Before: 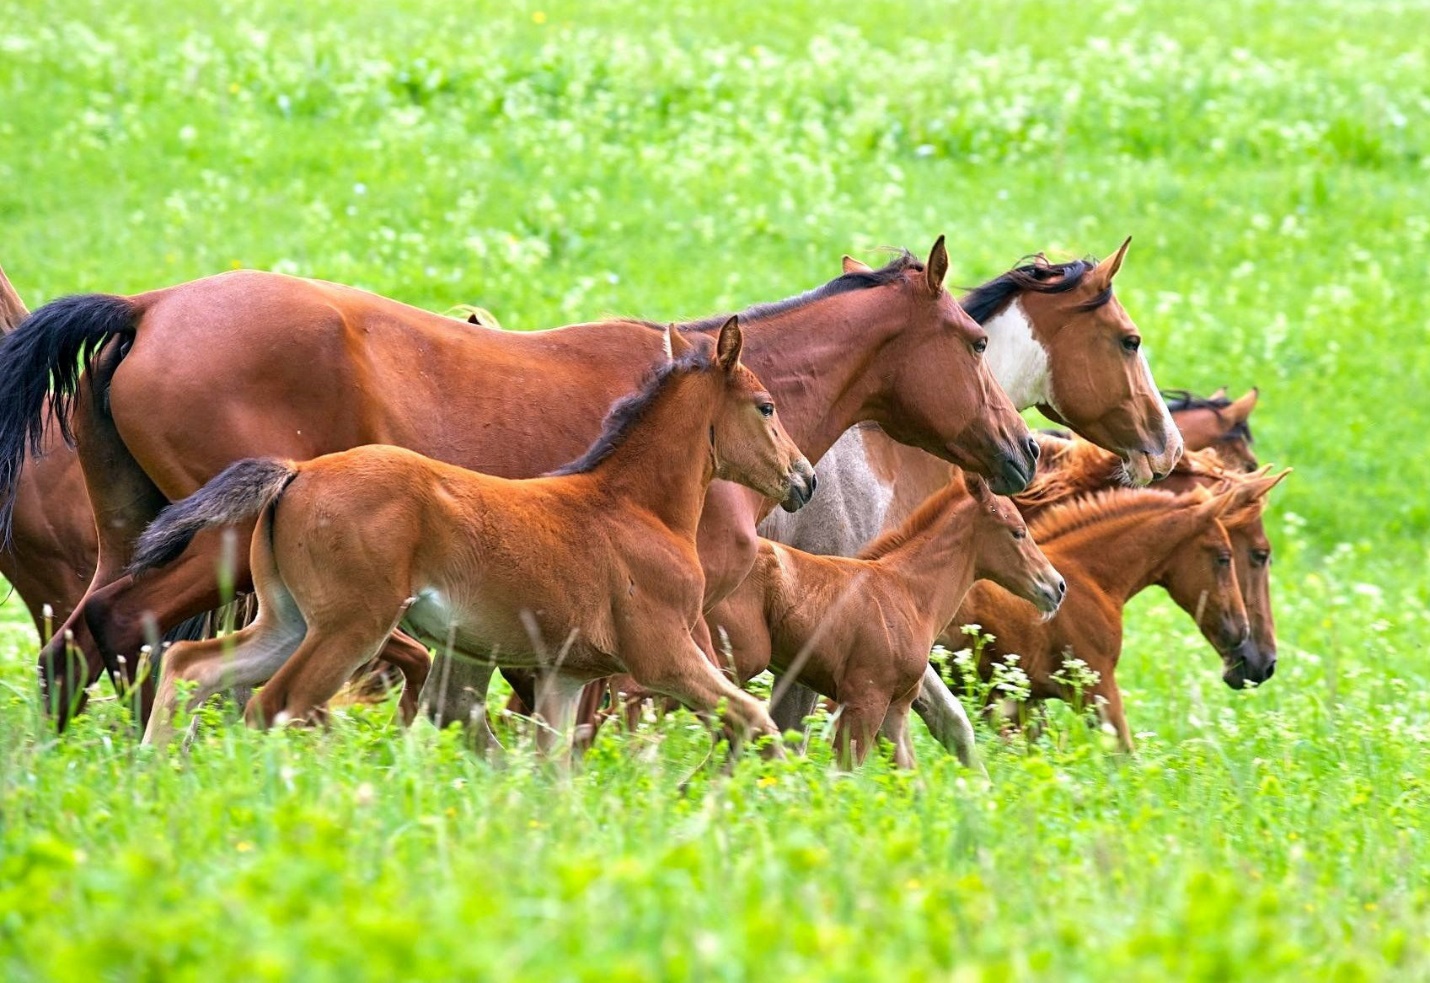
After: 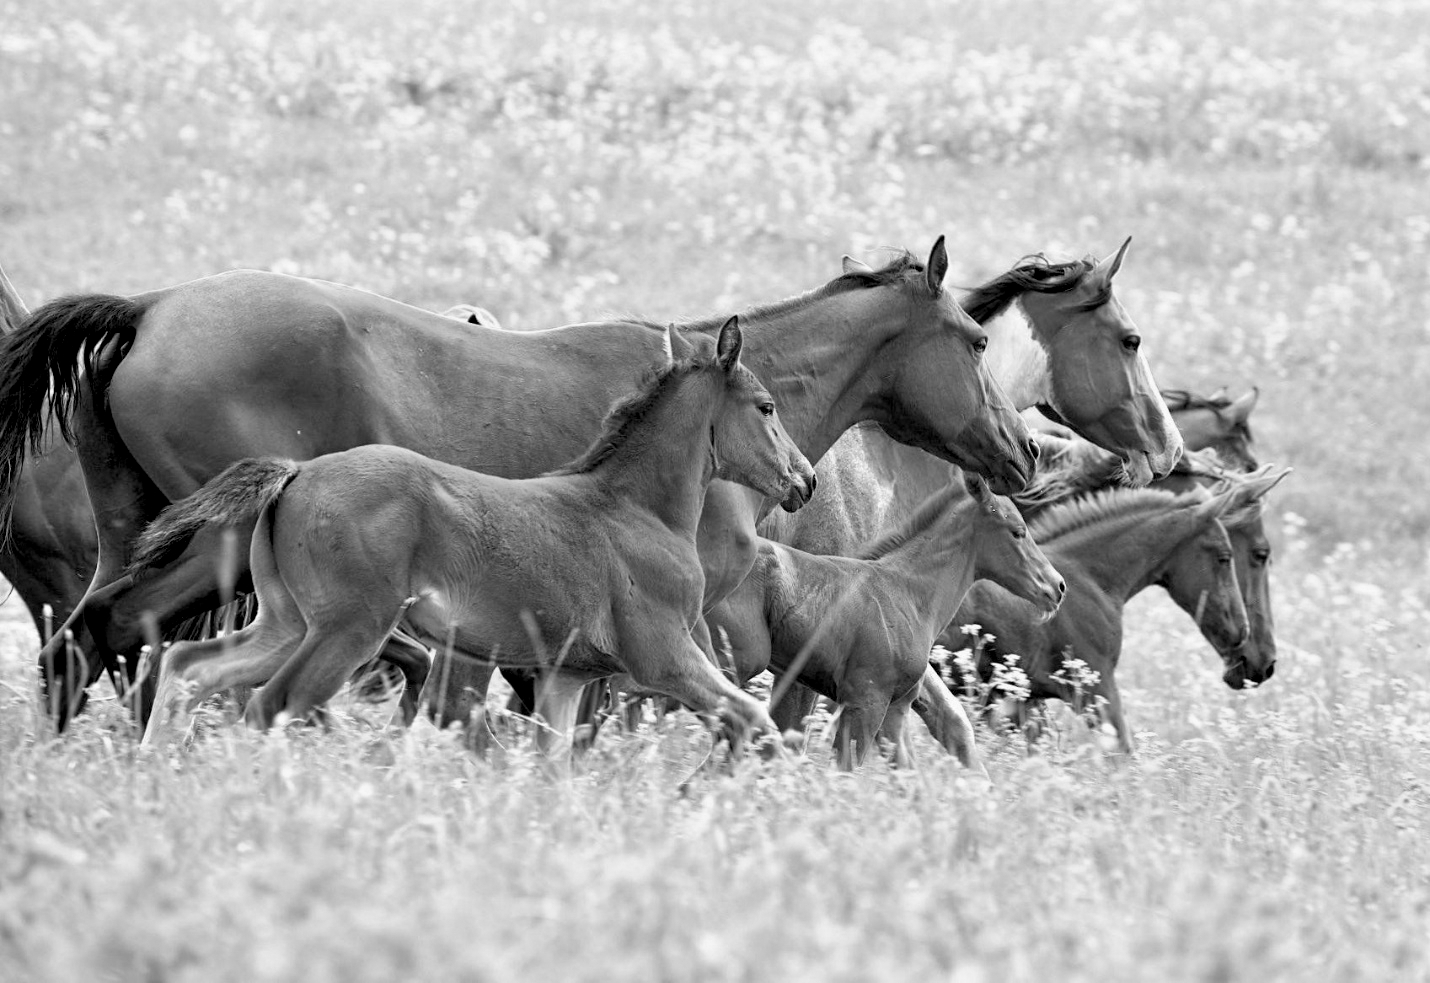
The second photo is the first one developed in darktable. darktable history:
monochrome: on, module defaults
exposure: black level correction 0.011, compensate highlight preservation false
